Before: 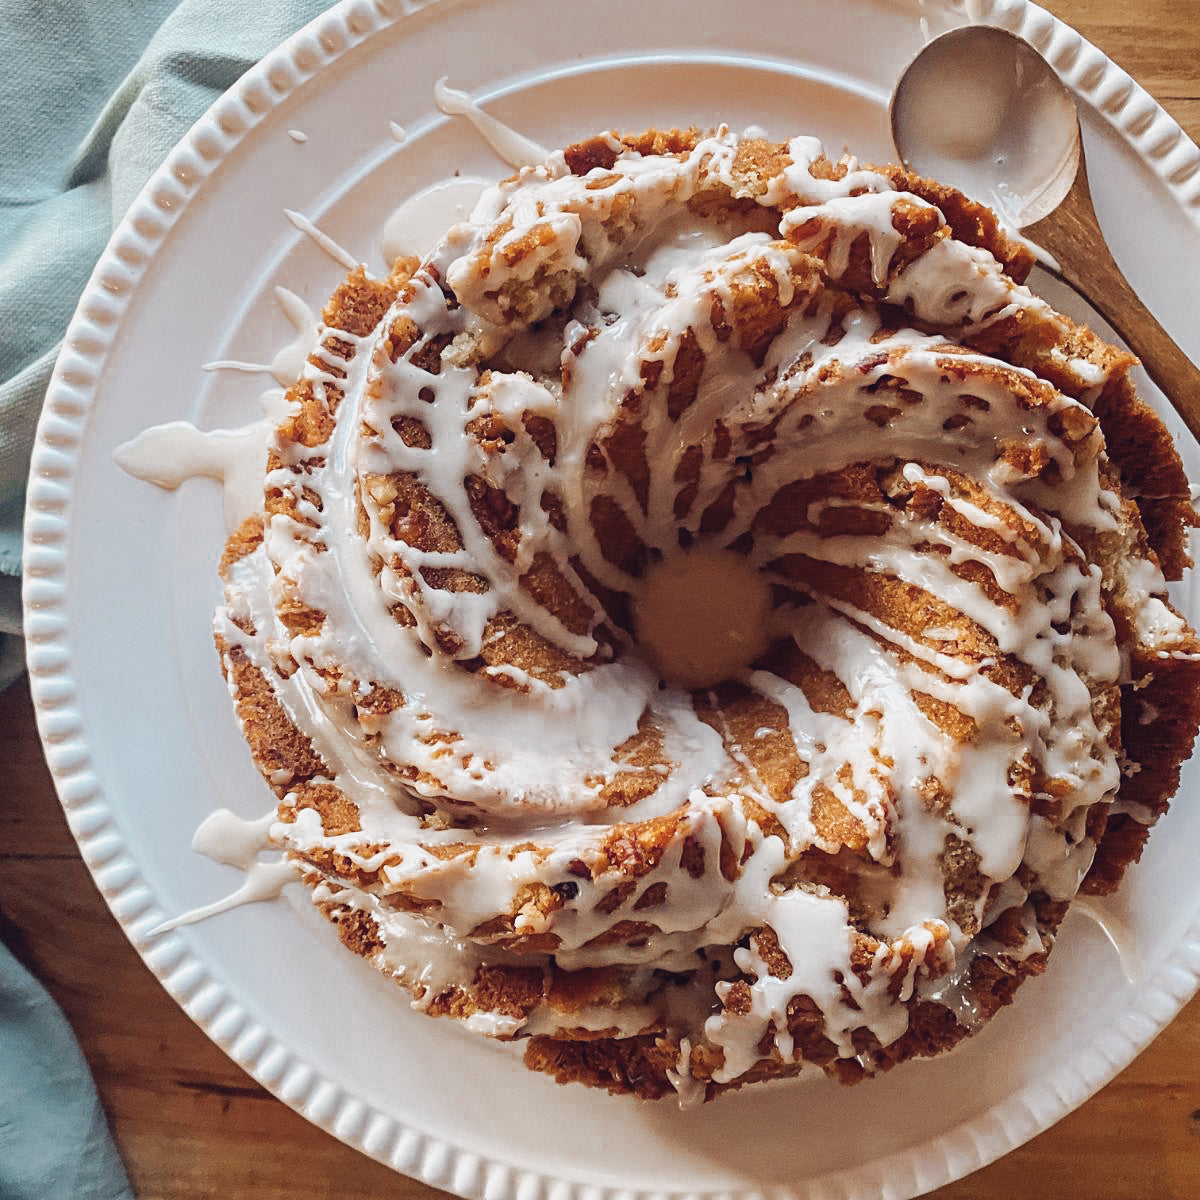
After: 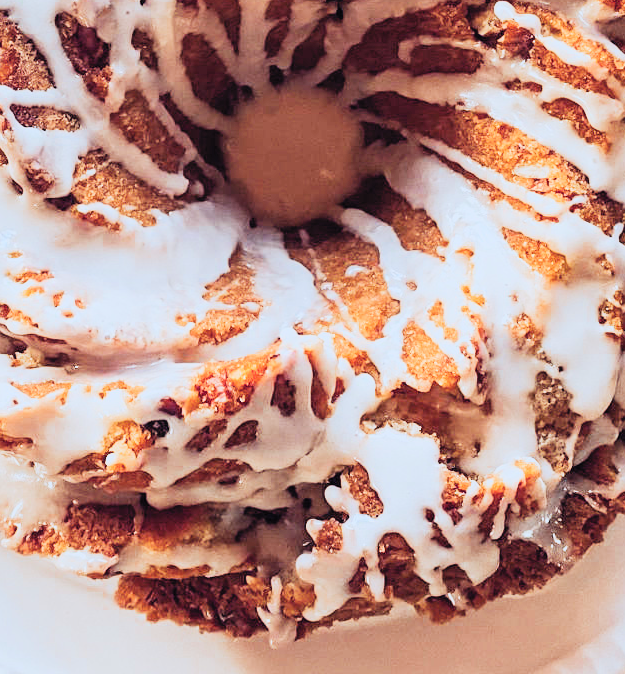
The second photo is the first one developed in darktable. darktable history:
color calibration: illuminant custom, x 0.368, y 0.373, temperature 4339.64 K
crop: left 34.094%, top 38.561%, right 13.808%, bottom 5.223%
filmic rgb: black relative exposure -6.12 EV, white relative exposure 6.94 EV, hardness 2.25
contrast brightness saturation: contrast 0.239, brightness 0.258, saturation 0.377
exposure: exposure 0.566 EV, compensate highlight preservation false
